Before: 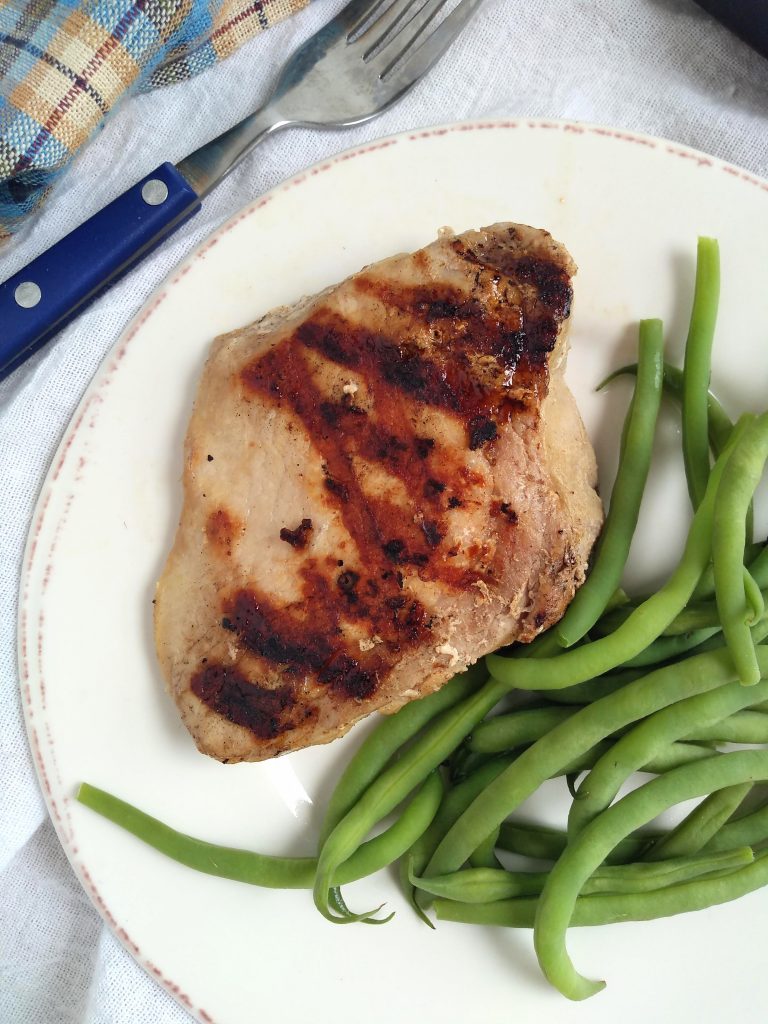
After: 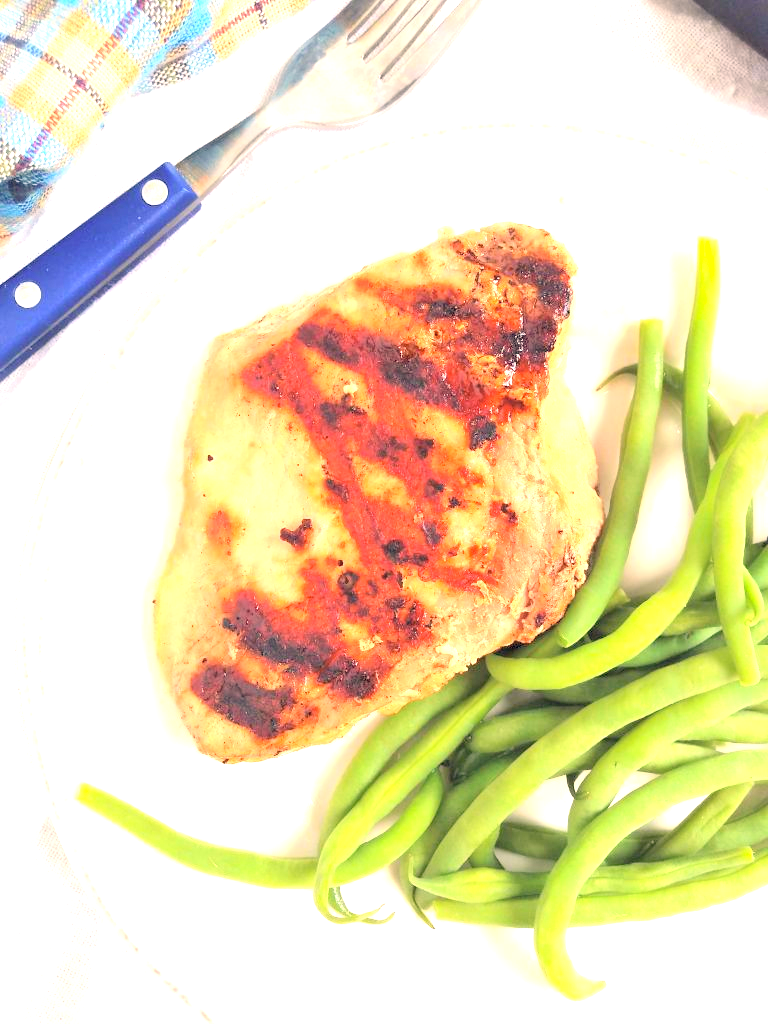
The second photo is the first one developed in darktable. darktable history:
contrast brightness saturation: contrast 0.1, brightness 0.3, saturation 0.14
exposure: black level correction 0.001, exposure 1.719 EV, compensate exposure bias true, compensate highlight preservation false
white balance: red 1.127, blue 0.943
